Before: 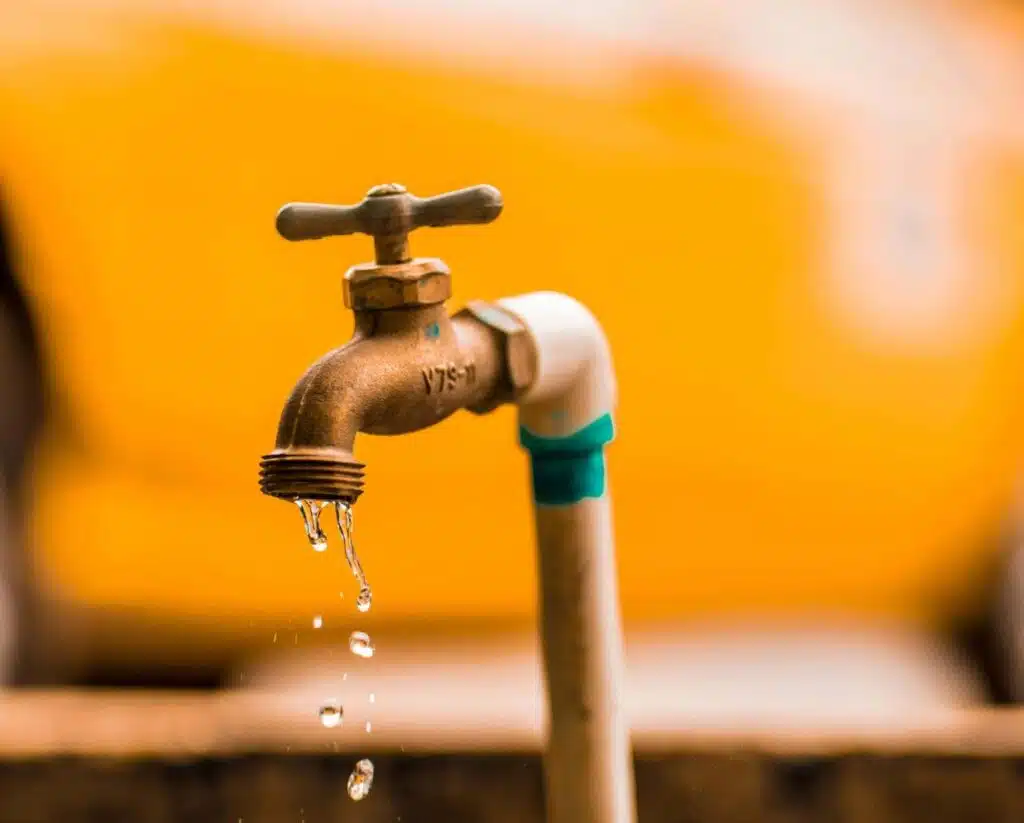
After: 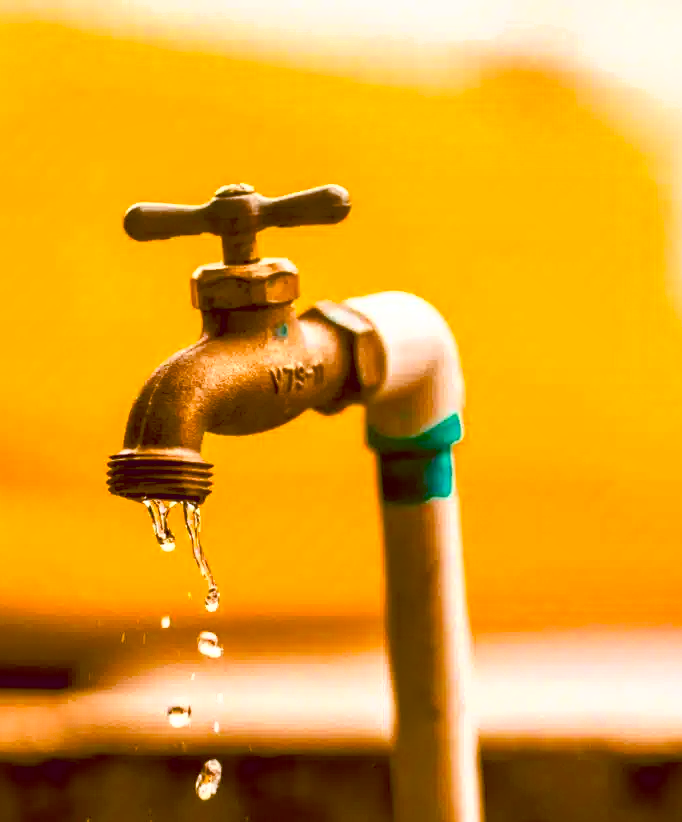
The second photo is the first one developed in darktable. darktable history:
shadows and highlights: radius 127.8, shadows 30.44, highlights -31.07, low approximation 0.01, soften with gaussian
exposure: exposure 0.241 EV, compensate highlight preservation false
crop and rotate: left 14.859%, right 18.454%
color balance rgb: global offset › chroma 0.403%, global offset › hue 31.97°, perceptual saturation grading › global saturation 20%, perceptual saturation grading › highlights -24.769%, perceptual saturation grading › shadows 50.385%, perceptual brilliance grading › global brilliance 11.766%, global vibrance 1.764%, saturation formula JzAzBz (2021)
haze removal: compatibility mode true, adaptive false
